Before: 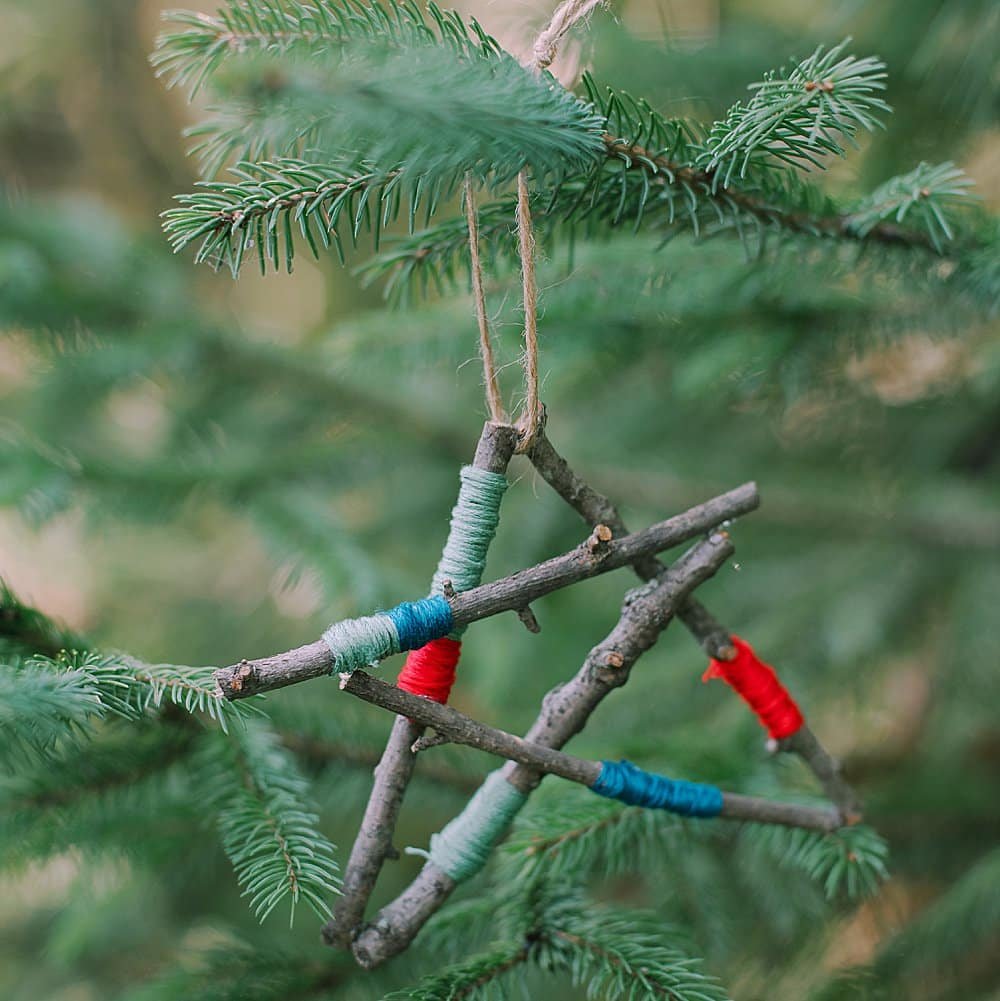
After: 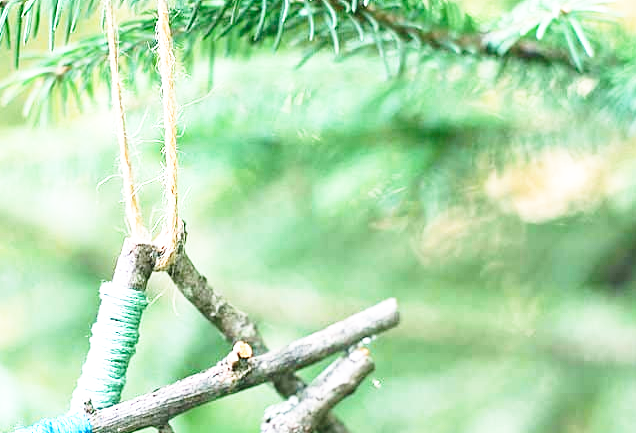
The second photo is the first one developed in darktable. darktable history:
exposure: black level correction 0, exposure 1.3 EV, compensate exposure bias true, compensate highlight preservation false
crop: left 36.005%, top 18.293%, right 0.31%, bottom 38.444%
base curve: curves: ch0 [(0, 0) (0.026, 0.03) (0.109, 0.232) (0.351, 0.748) (0.669, 0.968) (1, 1)], preserve colors none
